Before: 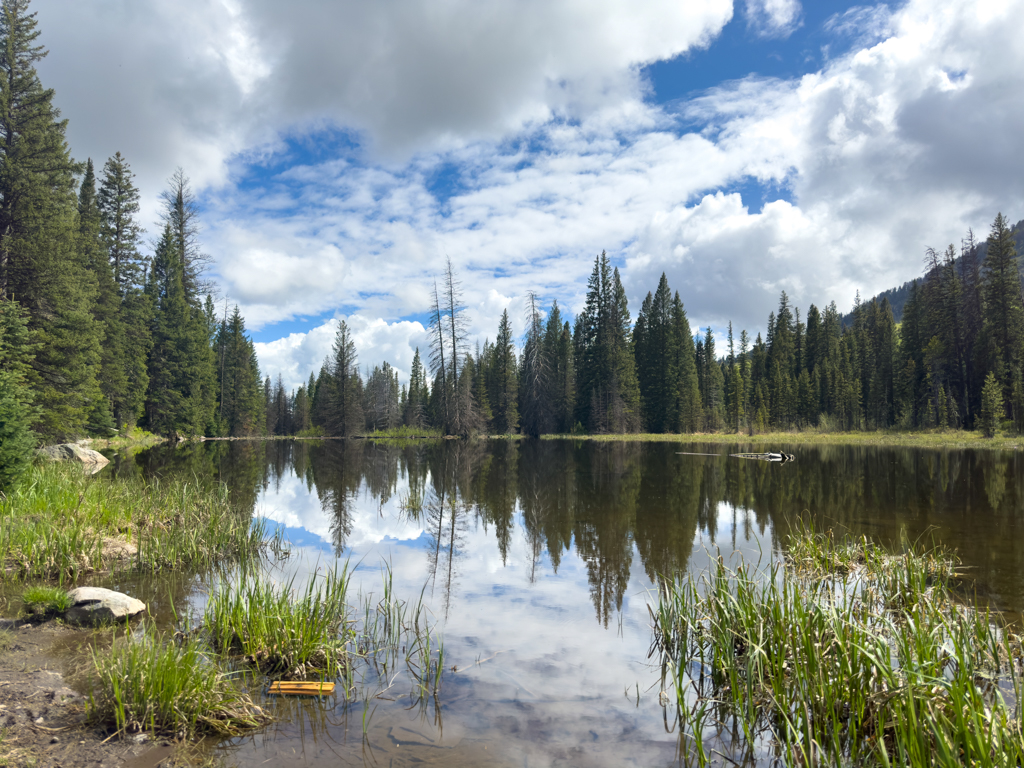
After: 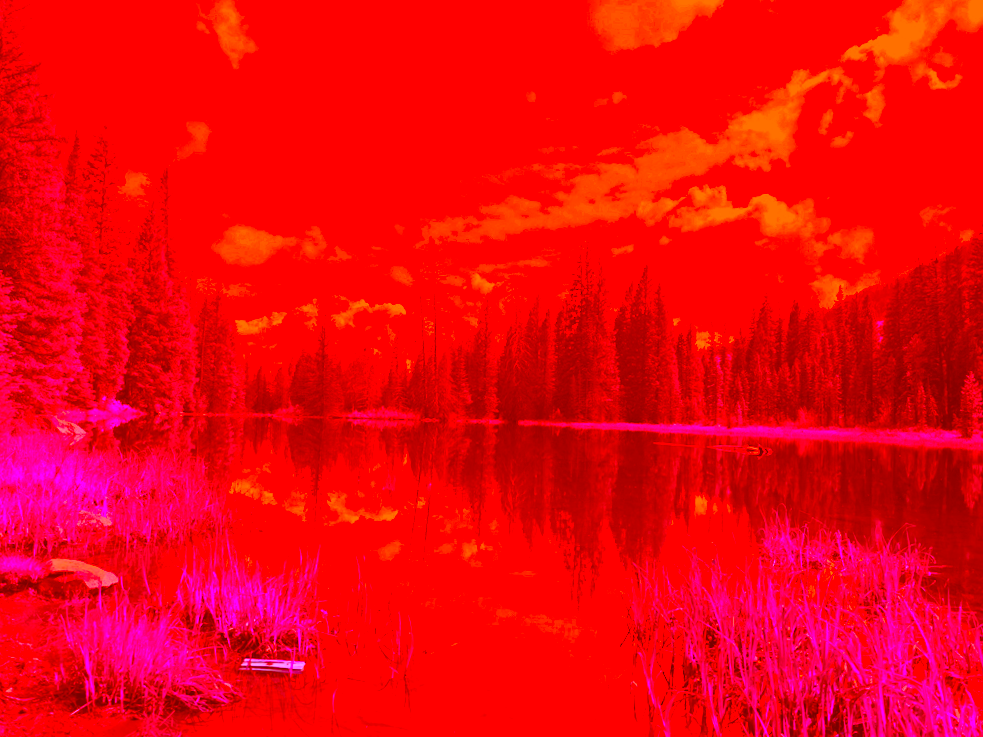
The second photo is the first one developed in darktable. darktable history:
color correction: highlights a* -39.13, highlights b* -39.64, shadows a* -39.29, shadows b* -39.97, saturation -2.94
crop and rotate: angle -1.81°
